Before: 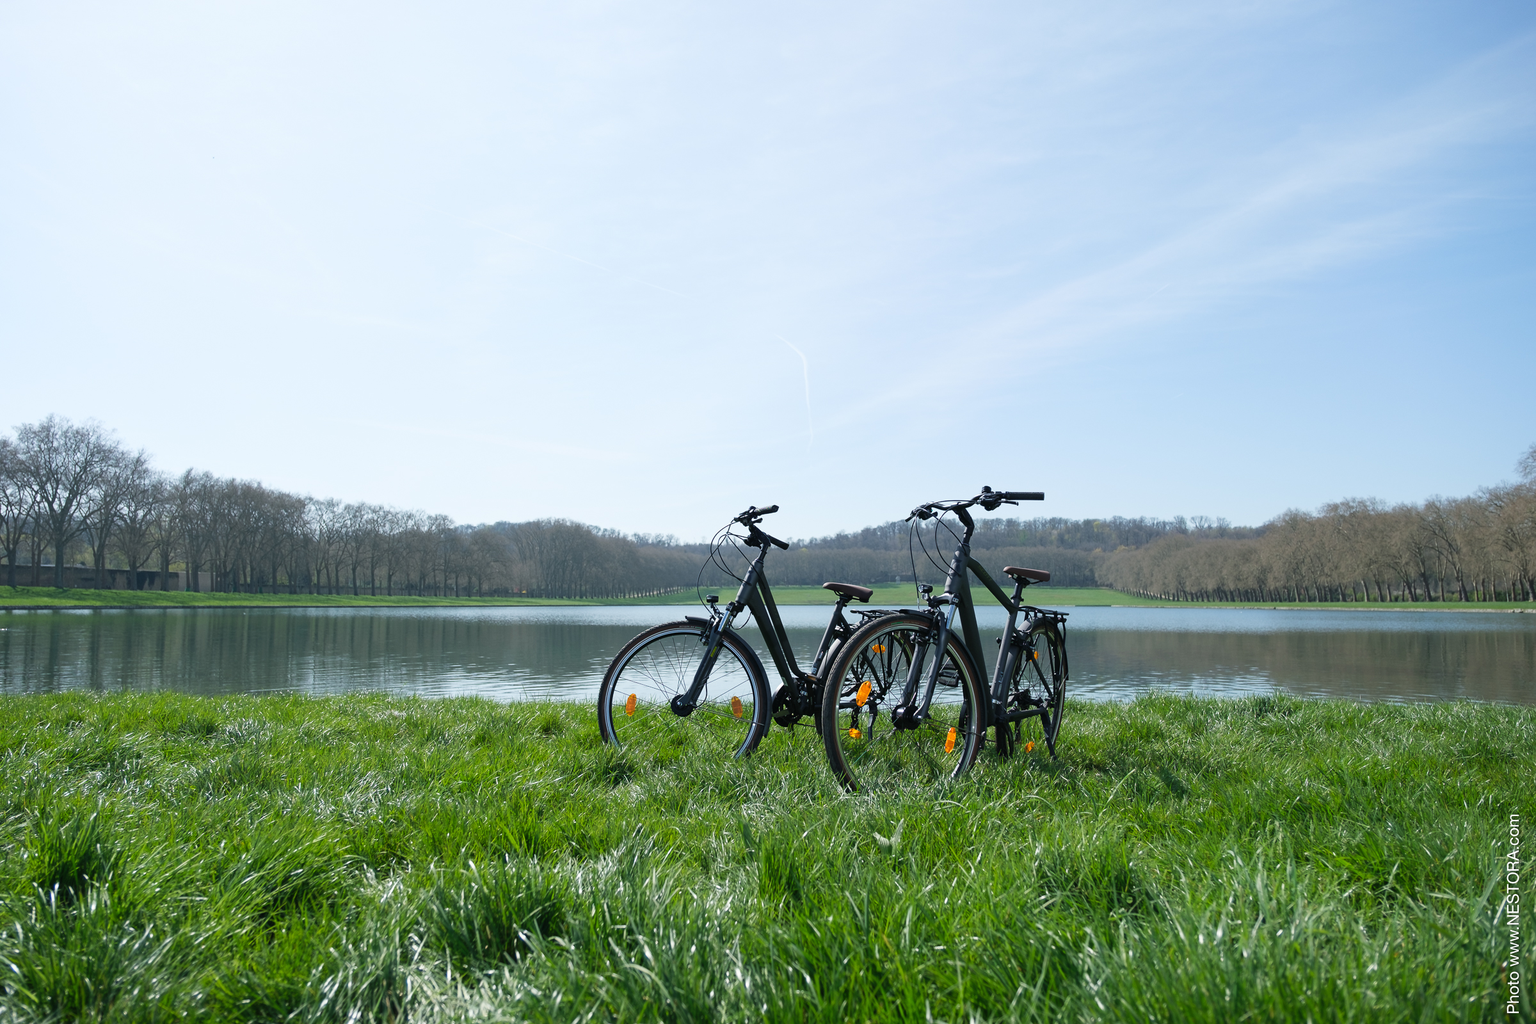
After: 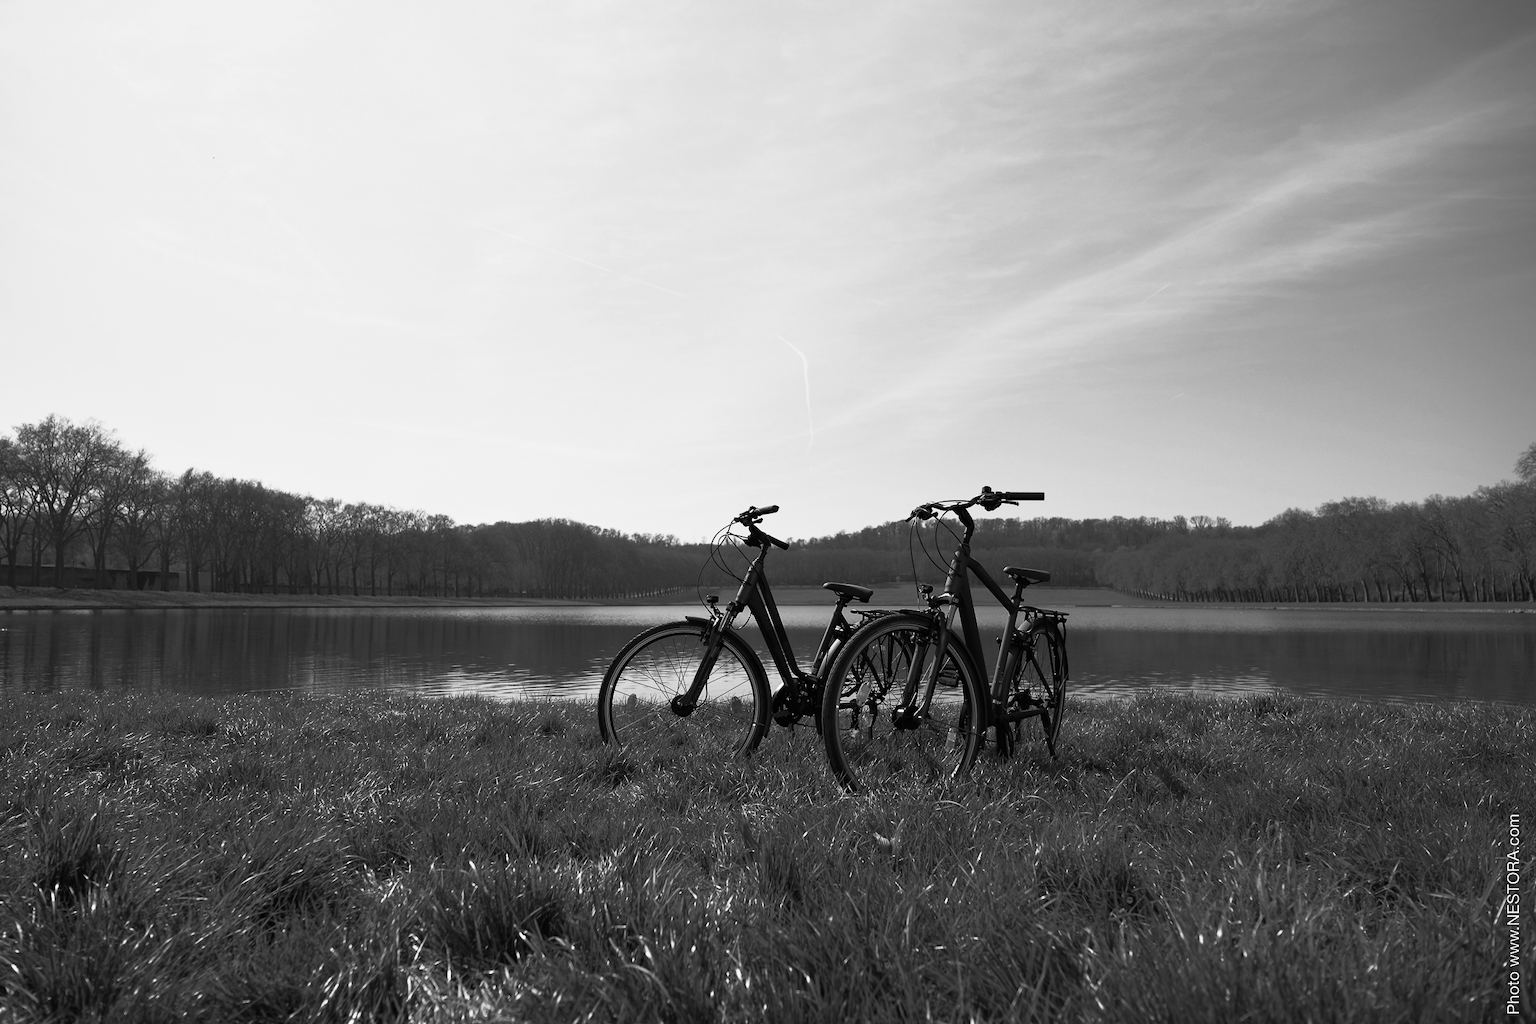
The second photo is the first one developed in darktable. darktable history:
exposure: black level correction 0.001, compensate highlight preservation false
monochrome: a 0, b 0, size 0.5, highlights 0.57
contrast brightness saturation: contrast 0.11, saturation -0.17
base curve: curves: ch0 [(0, 0) (0.564, 0.291) (0.802, 0.731) (1, 1)]
